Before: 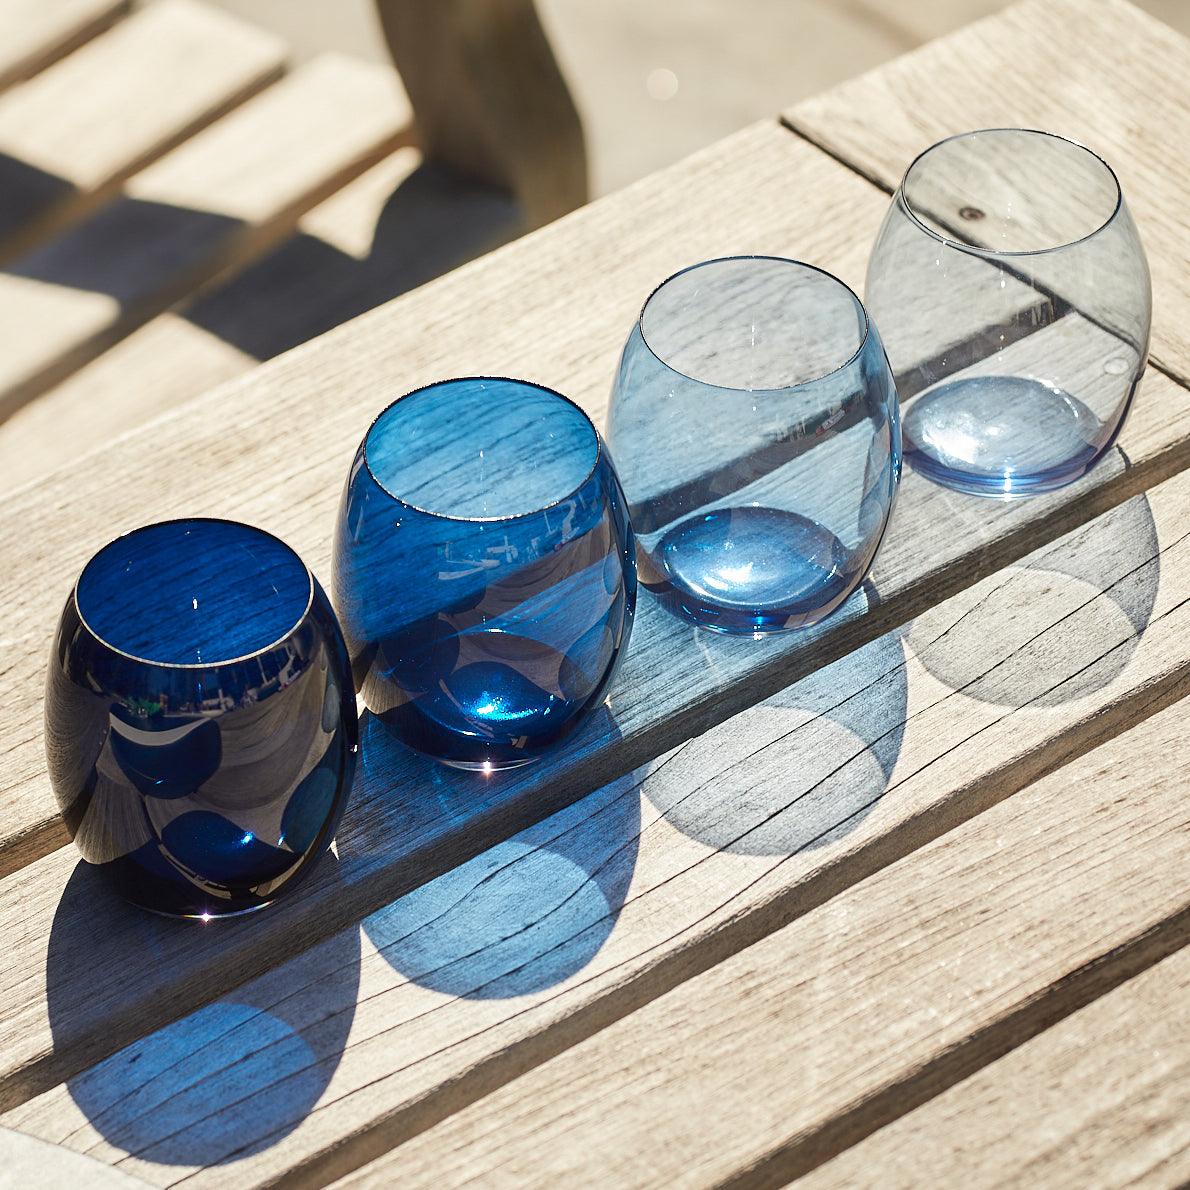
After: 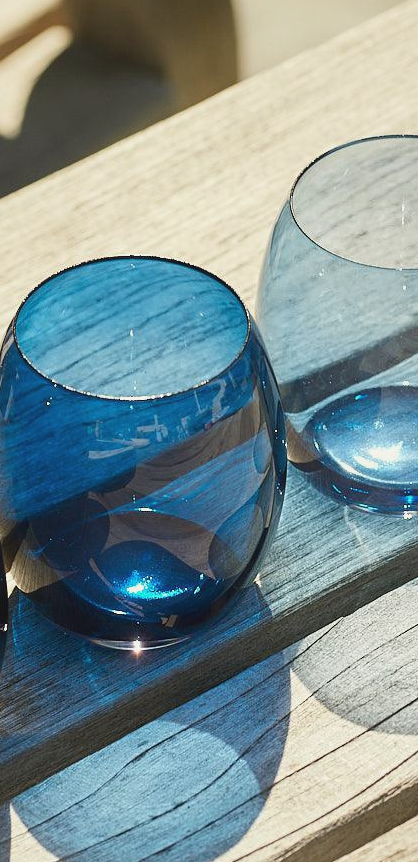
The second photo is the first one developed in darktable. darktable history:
color correction: highlights a* -0.182, highlights b* -0.124
crop and rotate: left 29.476%, top 10.214%, right 35.32%, bottom 17.333%
color balance: mode lift, gamma, gain (sRGB), lift [1.04, 1, 1, 0.97], gamma [1.01, 1, 1, 0.97], gain [0.96, 1, 1, 0.97]
shadows and highlights: shadows 62.66, white point adjustment 0.37, highlights -34.44, compress 83.82%
